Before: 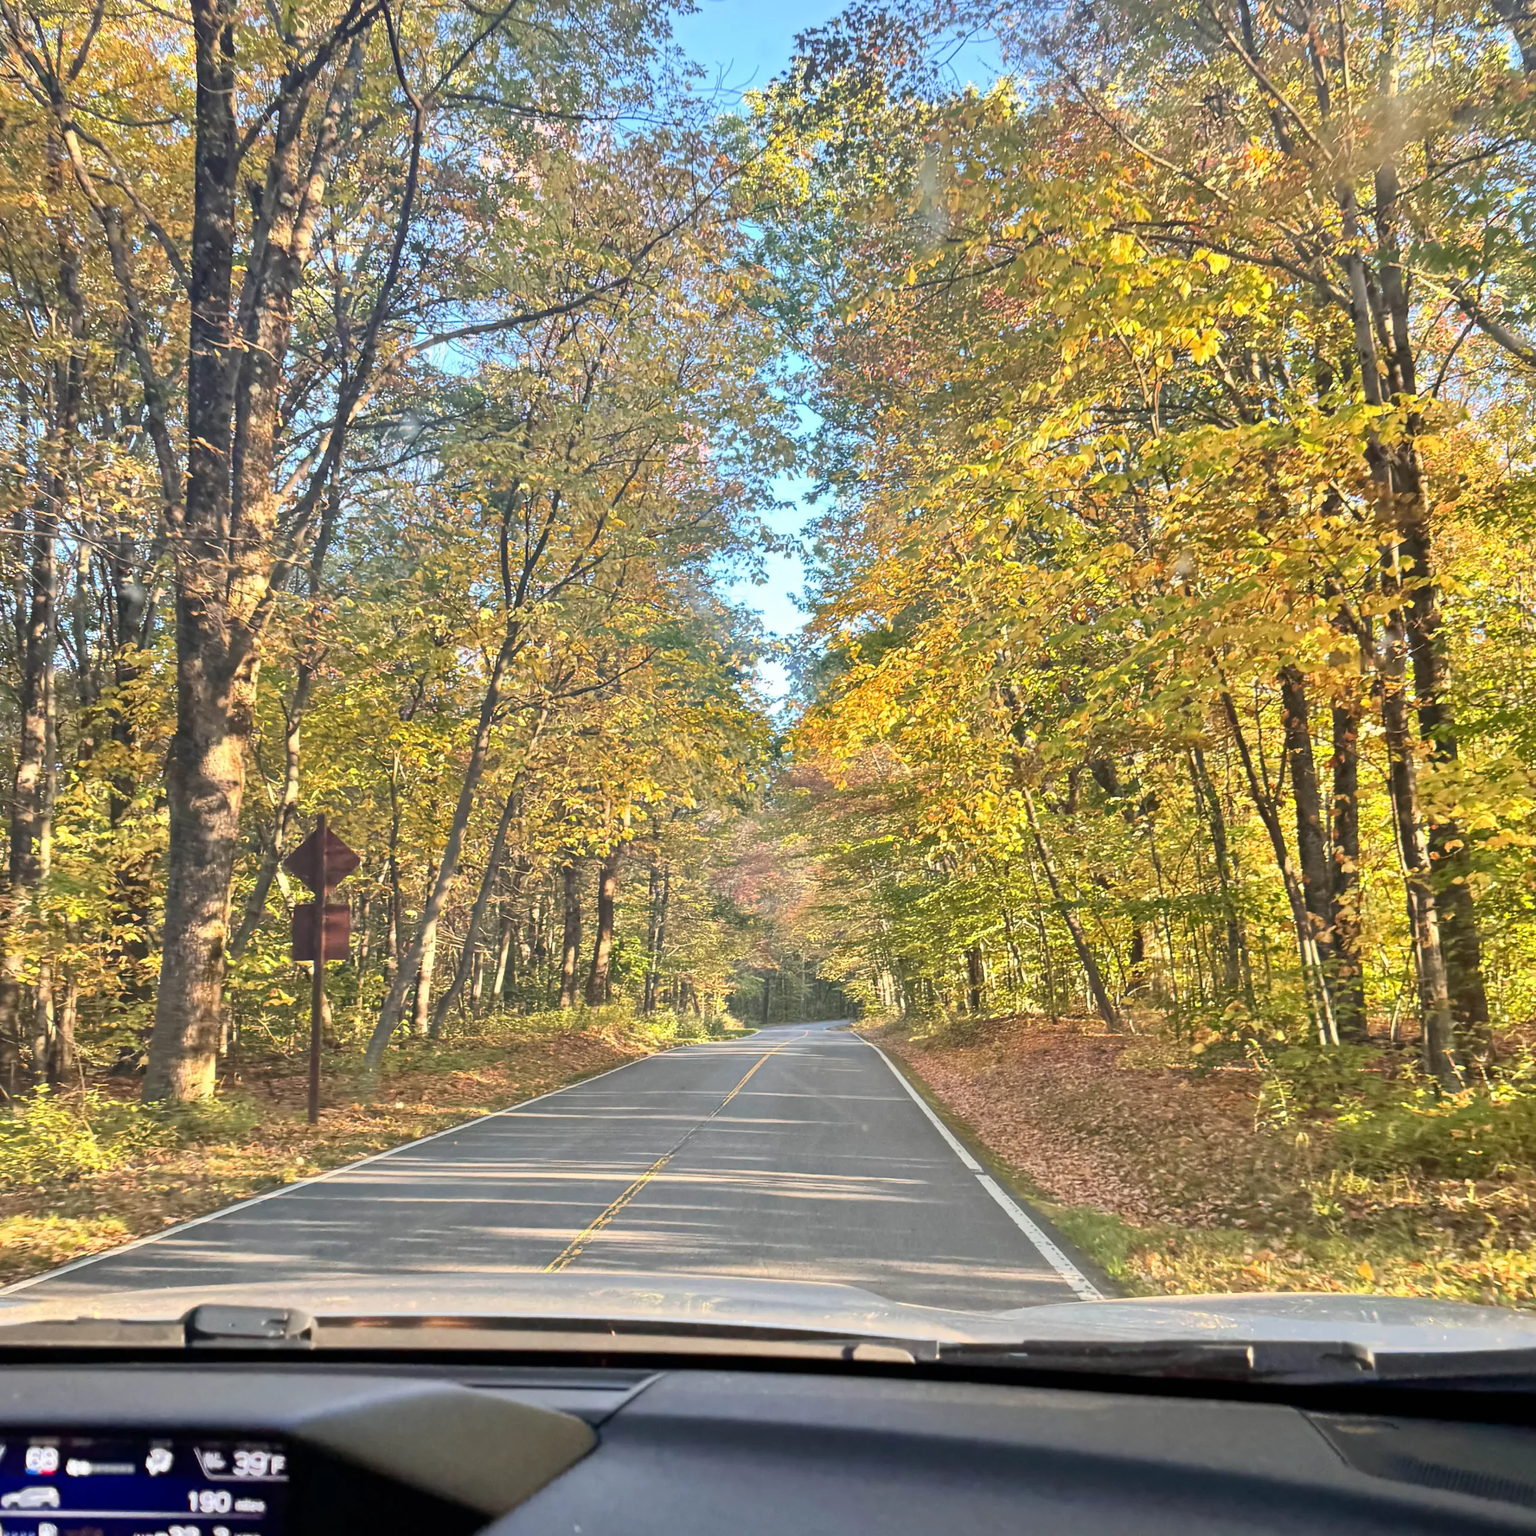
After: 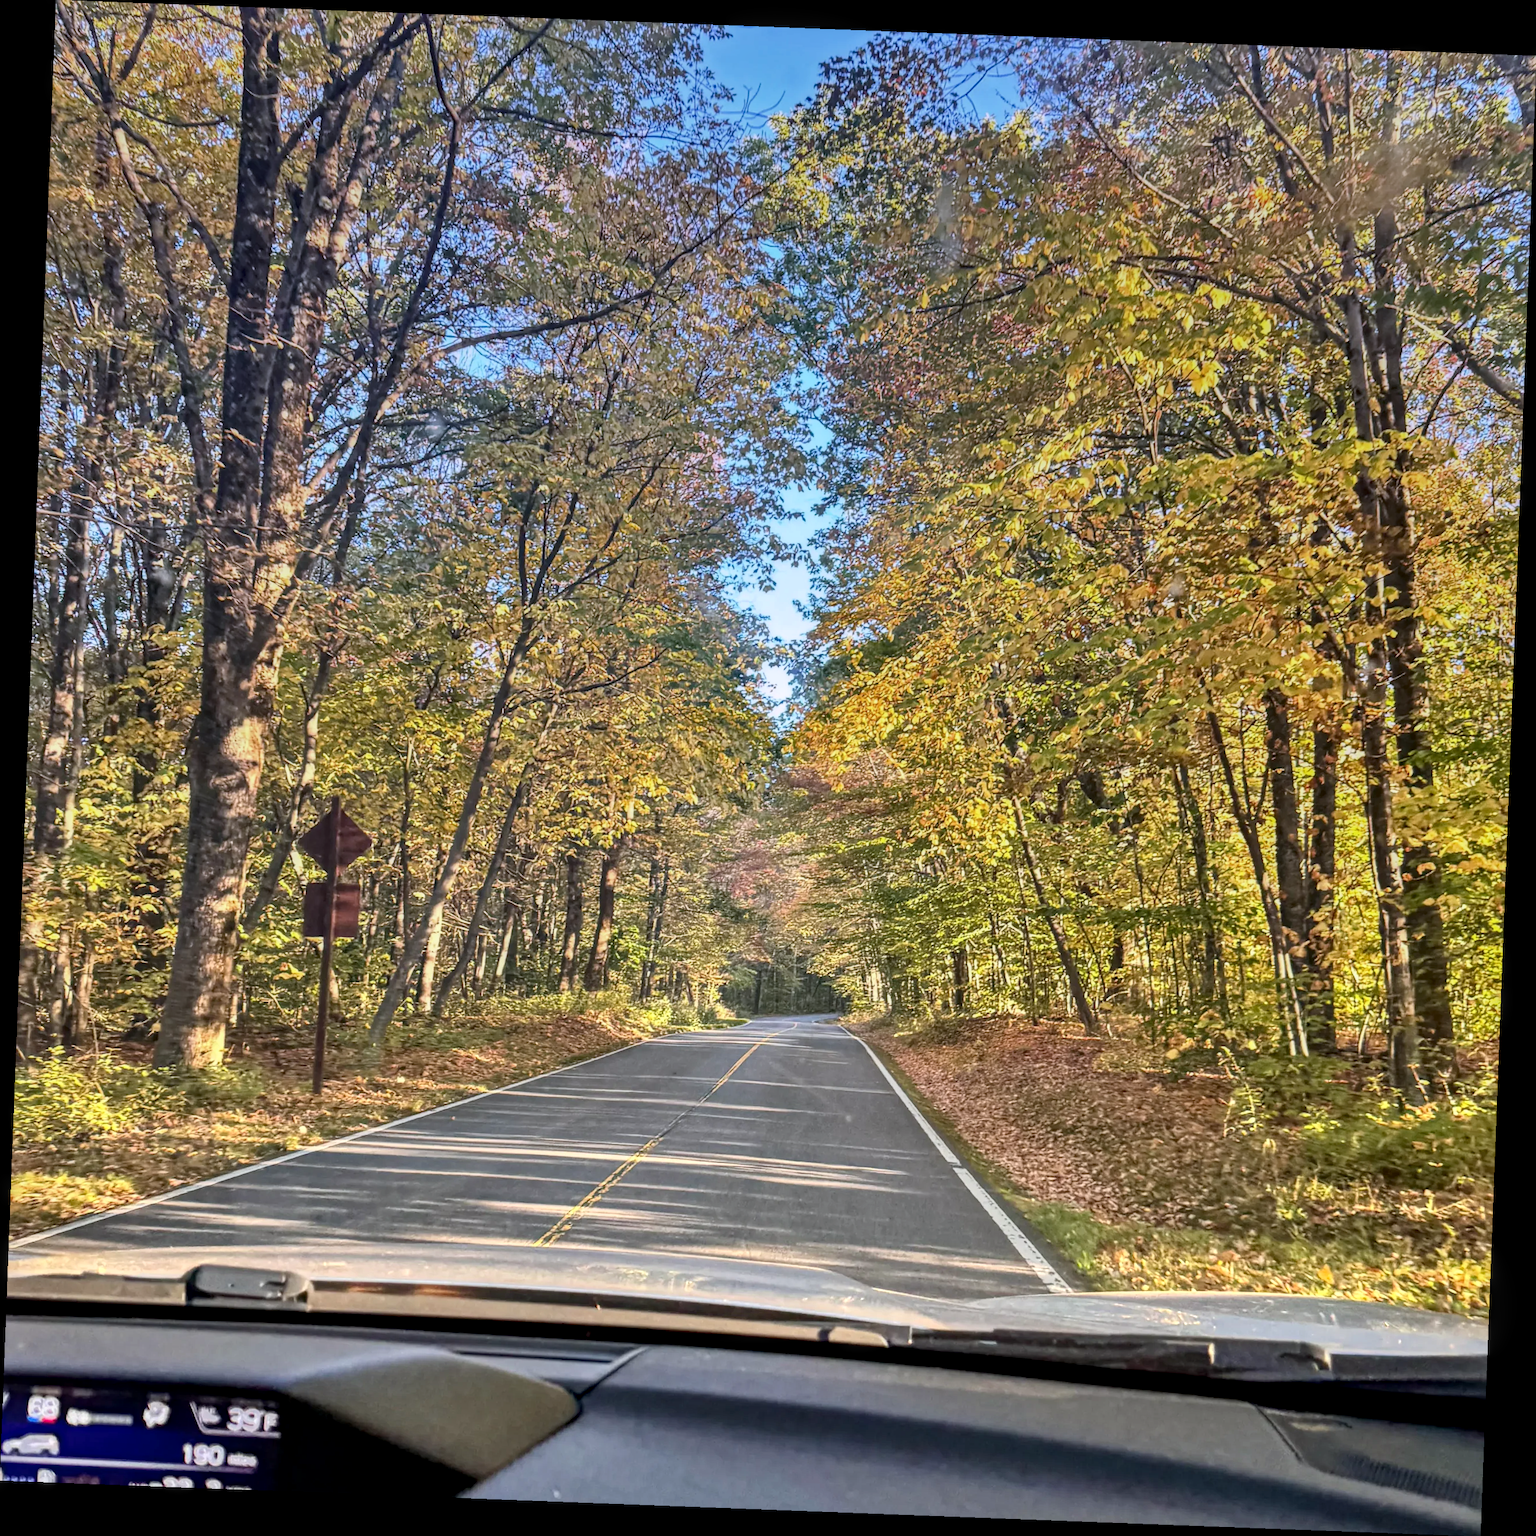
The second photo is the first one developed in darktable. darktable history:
haze removal: compatibility mode true, adaptive false
local contrast: highlights 61%, detail 143%, midtone range 0.428
shadows and highlights: shadows 30.86, highlights 0, soften with gaussian
rotate and perspective: rotation 2.17°, automatic cropping off
graduated density: hue 238.83°, saturation 50%
